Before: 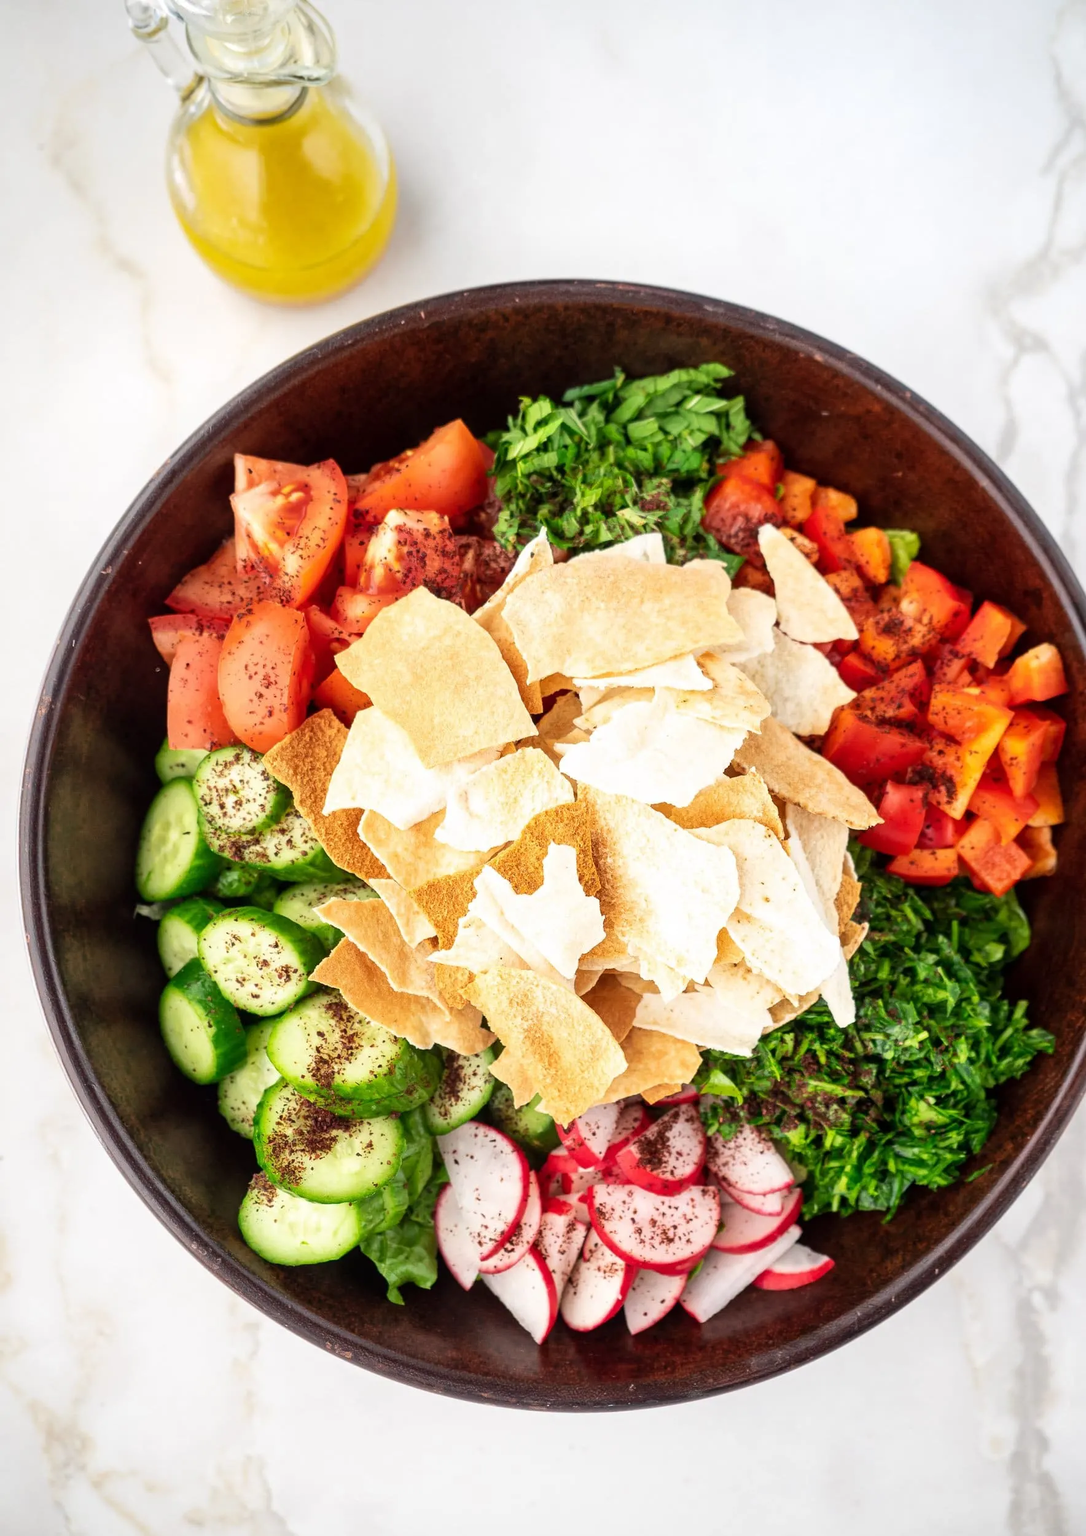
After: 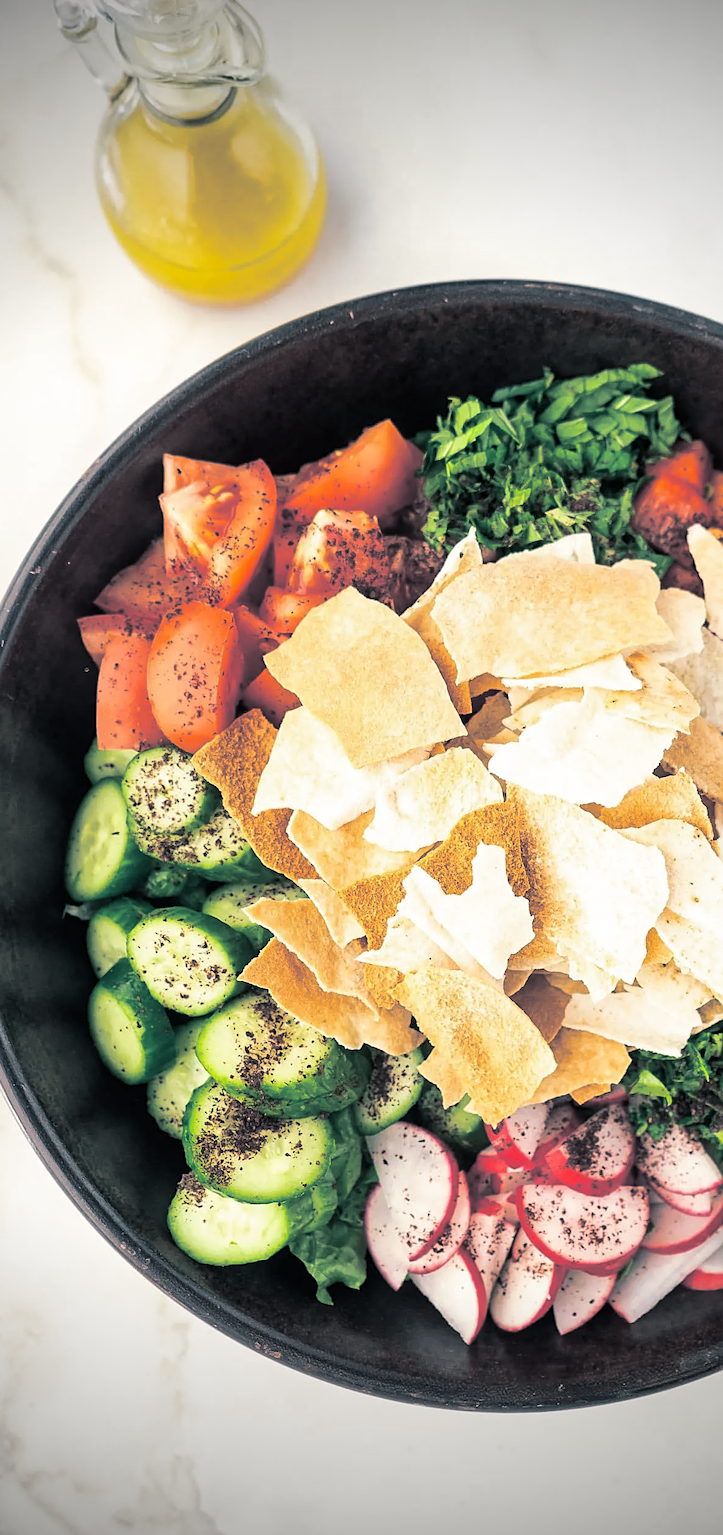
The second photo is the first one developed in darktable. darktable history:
sharpen: on, module defaults
vignetting: fall-off start 75%, brightness -0.692, width/height ratio 1.084
split-toning: shadows › hue 205.2°, shadows › saturation 0.43, highlights › hue 54°, highlights › saturation 0.54
crop and rotate: left 6.617%, right 26.717%
